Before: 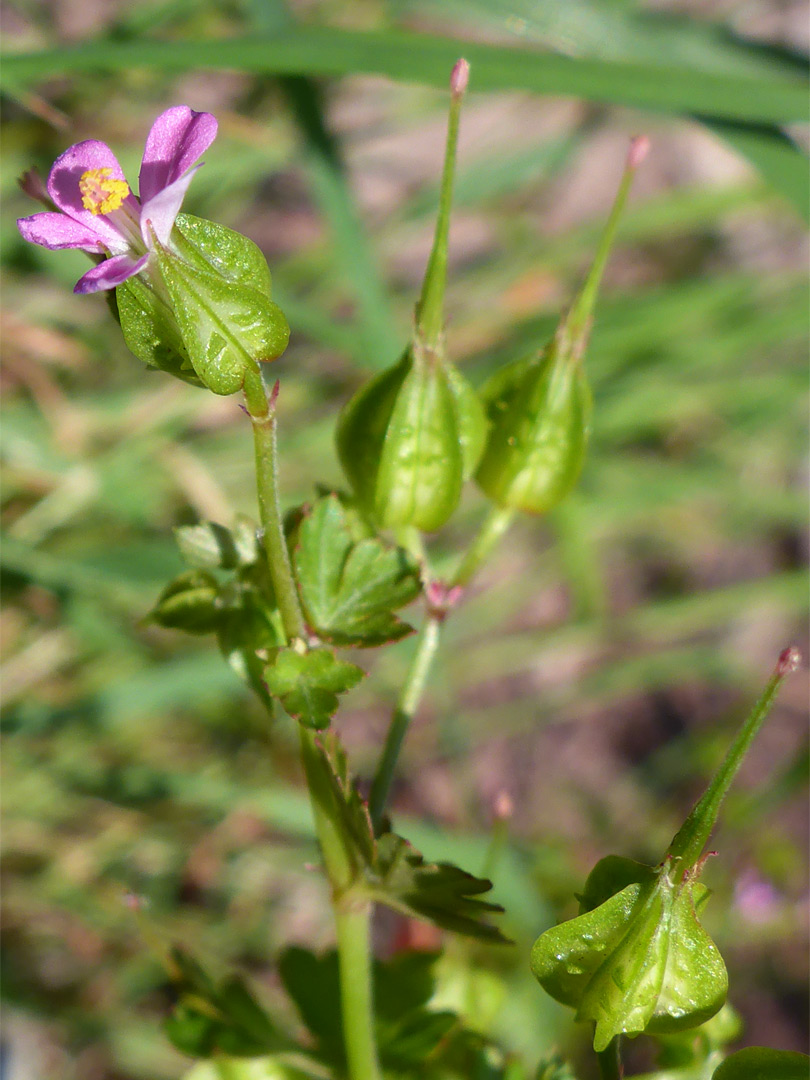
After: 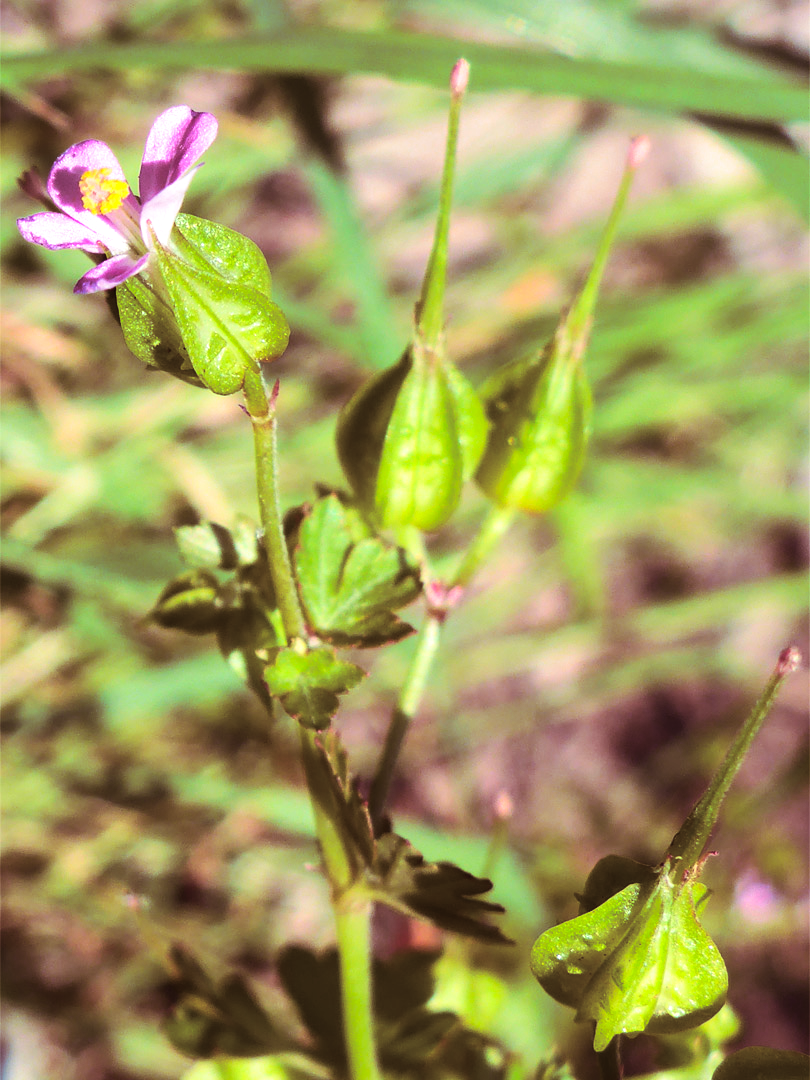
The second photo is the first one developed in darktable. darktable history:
split-toning: on, module defaults
contrast brightness saturation: contrast 0.2, brightness 0.16, saturation 0.22
tone equalizer: -8 EV -0.417 EV, -7 EV -0.389 EV, -6 EV -0.333 EV, -5 EV -0.222 EV, -3 EV 0.222 EV, -2 EV 0.333 EV, -1 EV 0.389 EV, +0 EV 0.417 EV, edges refinement/feathering 500, mask exposure compensation -1.57 EV, preserve details no
